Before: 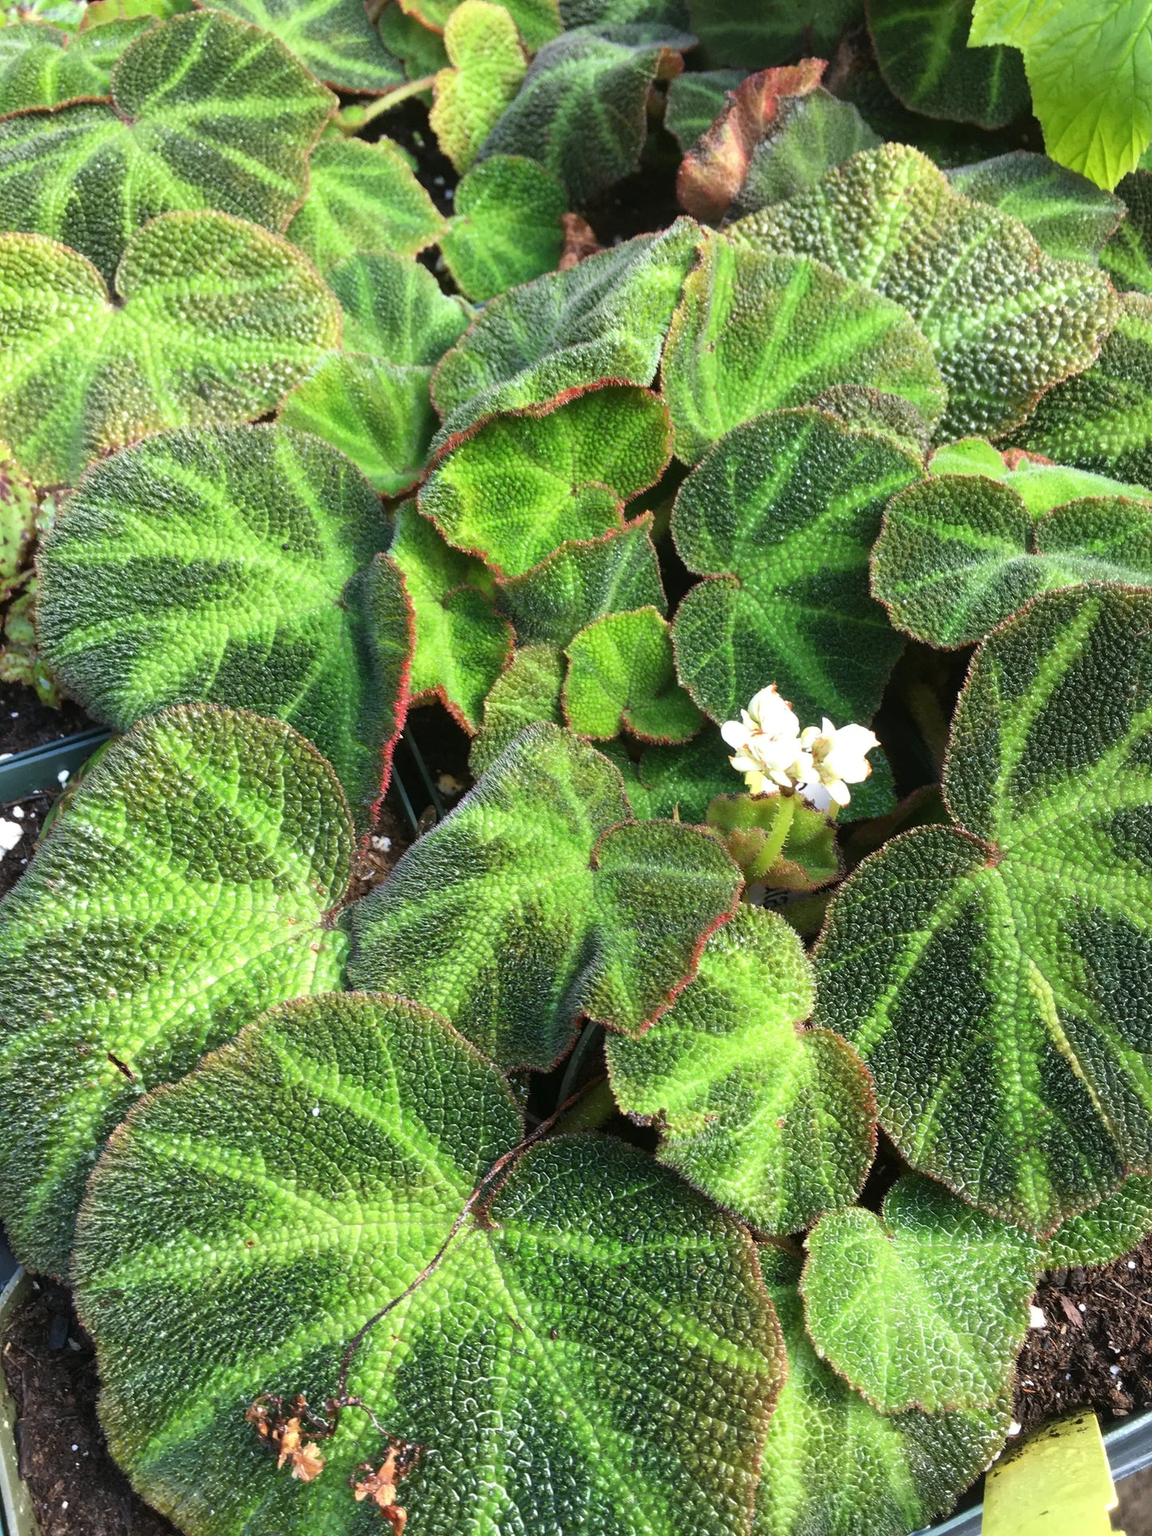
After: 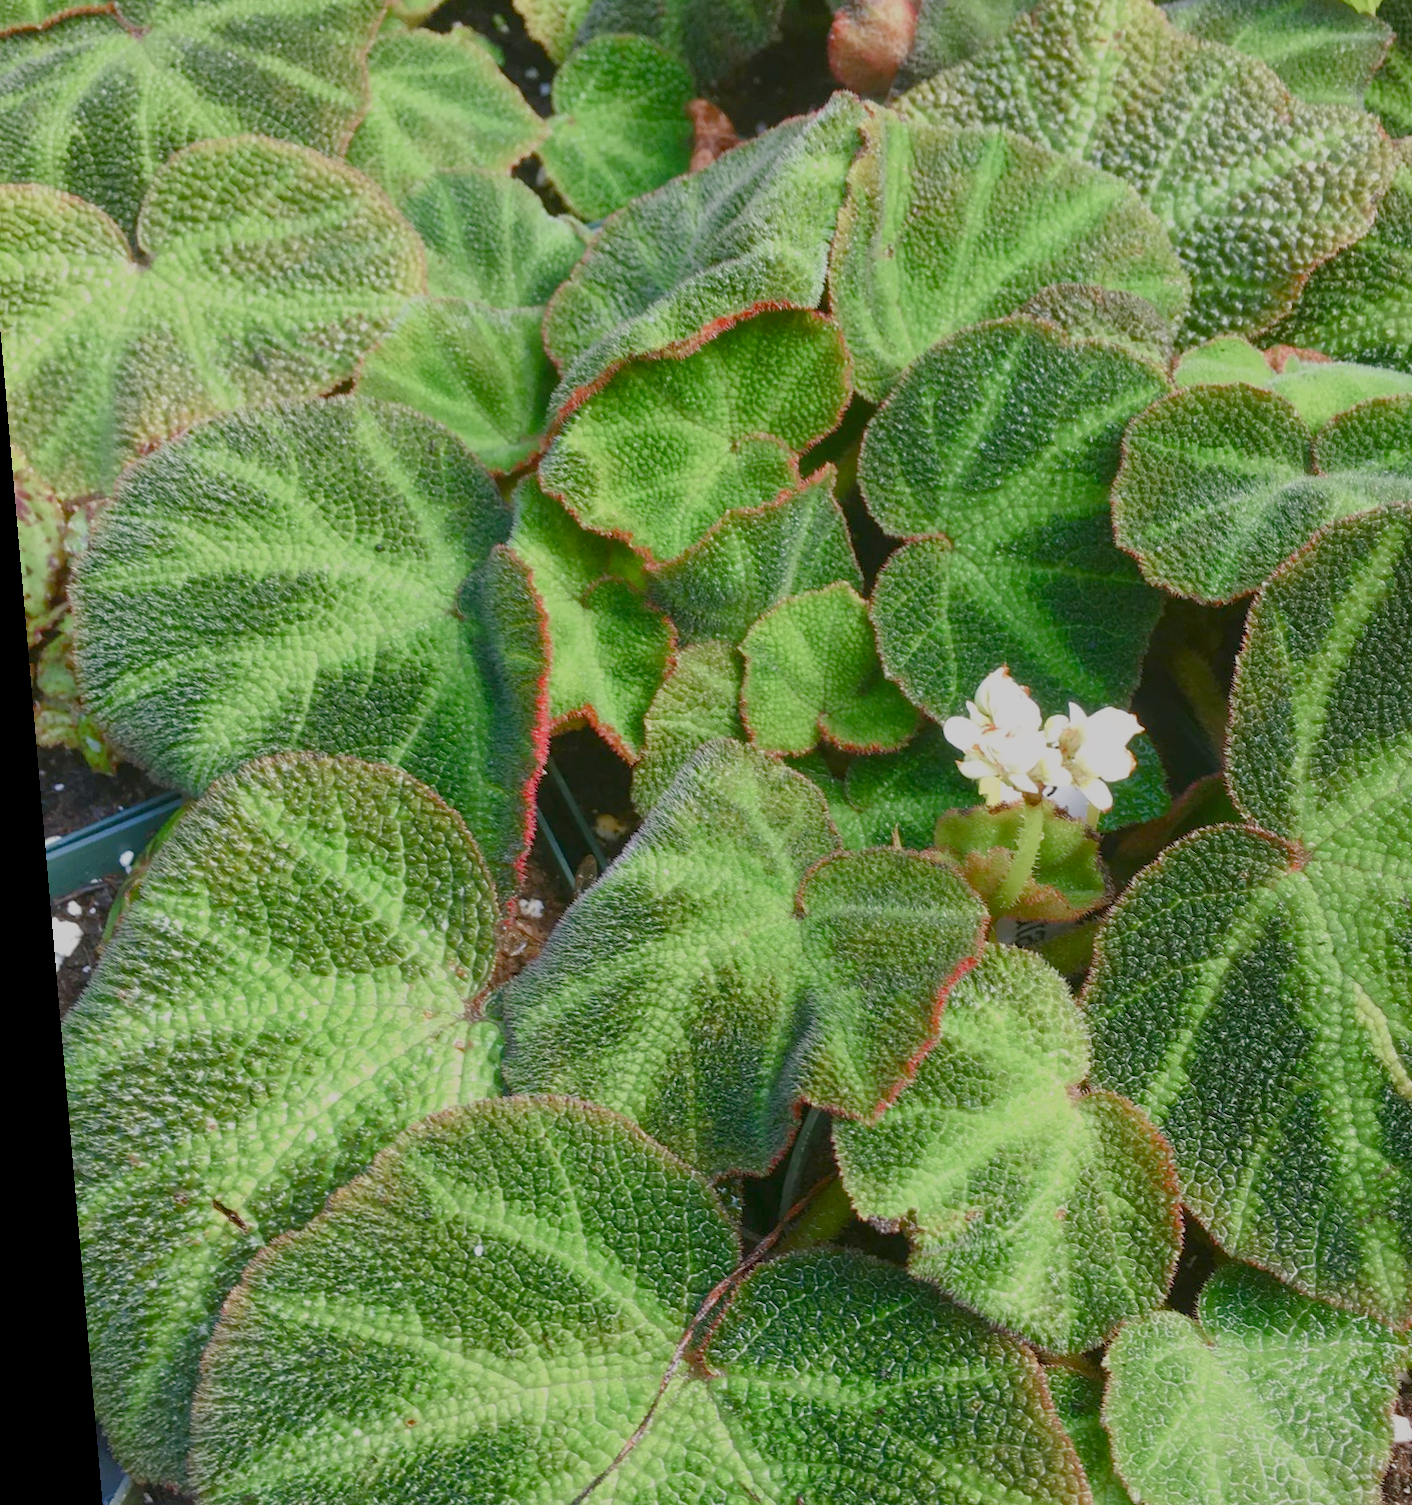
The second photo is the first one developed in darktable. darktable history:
rotate and perspective: rotation -4.98°, automatic cropping off
color balance rgb: shadows lift › chroma 1%, shadows lift › hue 113°, highlights gain › chroma 0.2%, highlights gain › hue 333°, perceptual saturation grading › global saturation 20%, perceptual saturation grading › highlights -50%, perceptual saturation grading › shadows 25%, contrast -30%
crop and rotate: left 2.425%, top 11.305%, right 9.6%, bottom 15.08%
